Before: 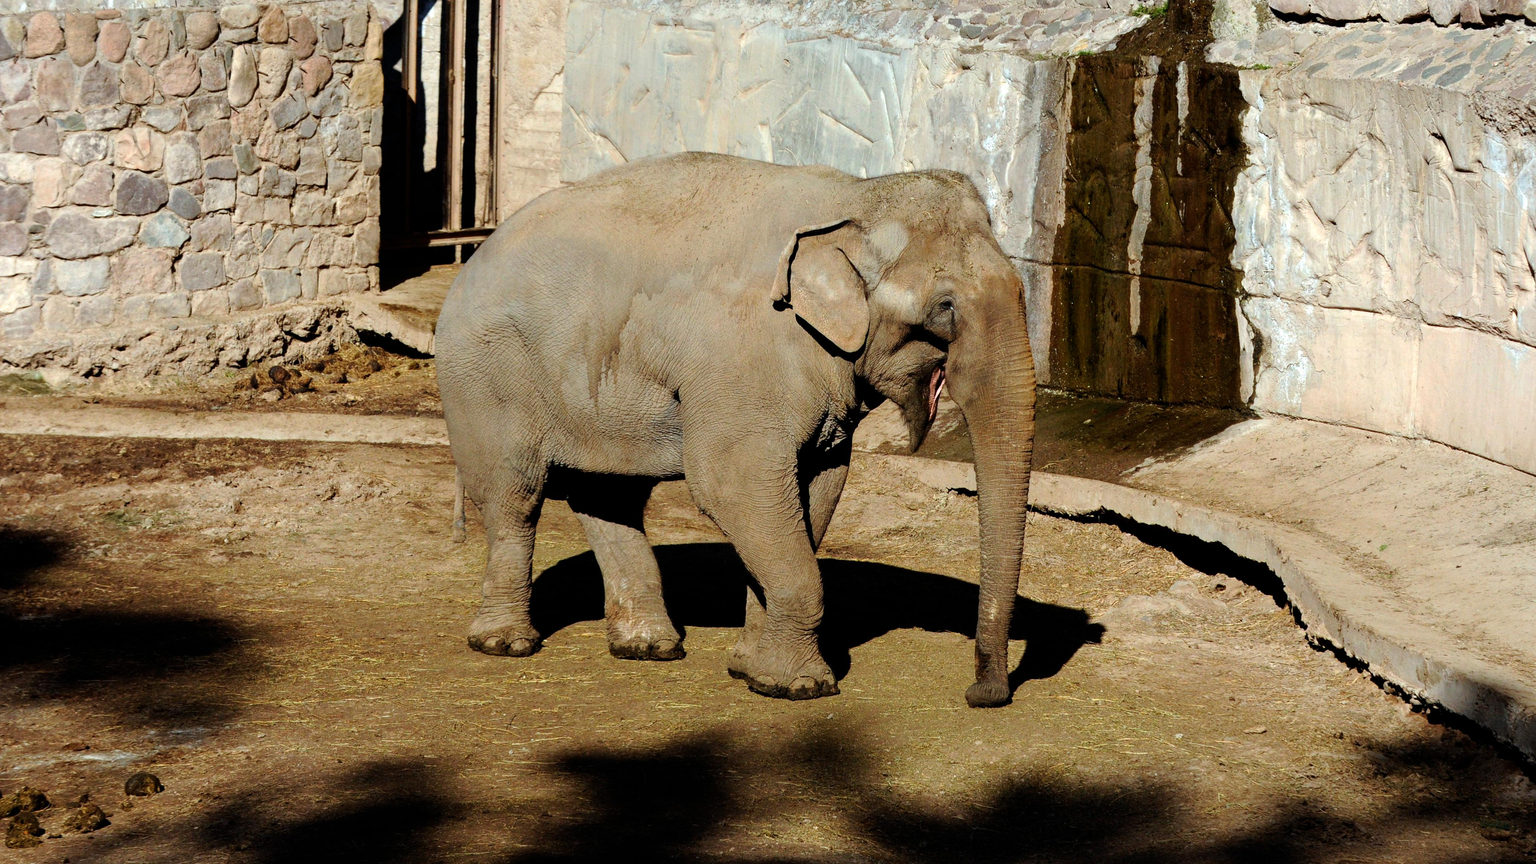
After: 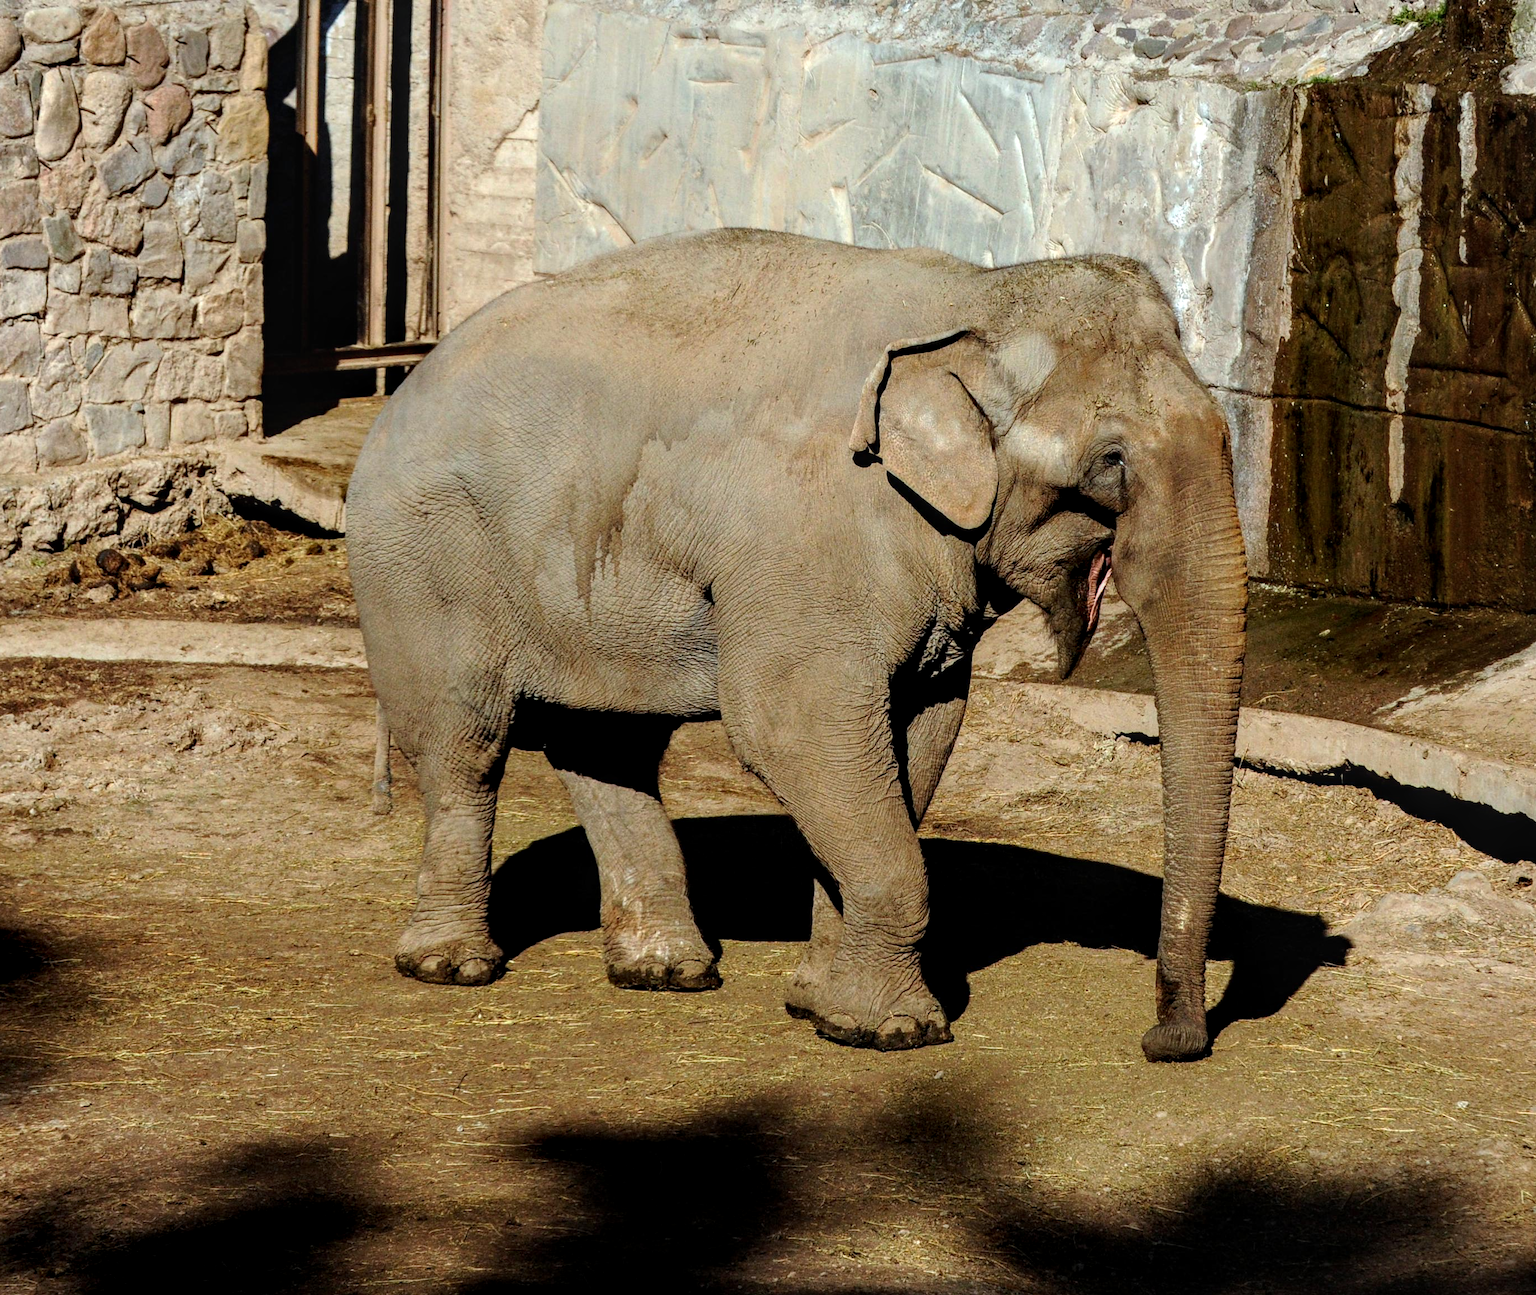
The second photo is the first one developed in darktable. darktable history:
local contrast: on, module defaults
crop and rotate: left 13.342%, right 19.991%
